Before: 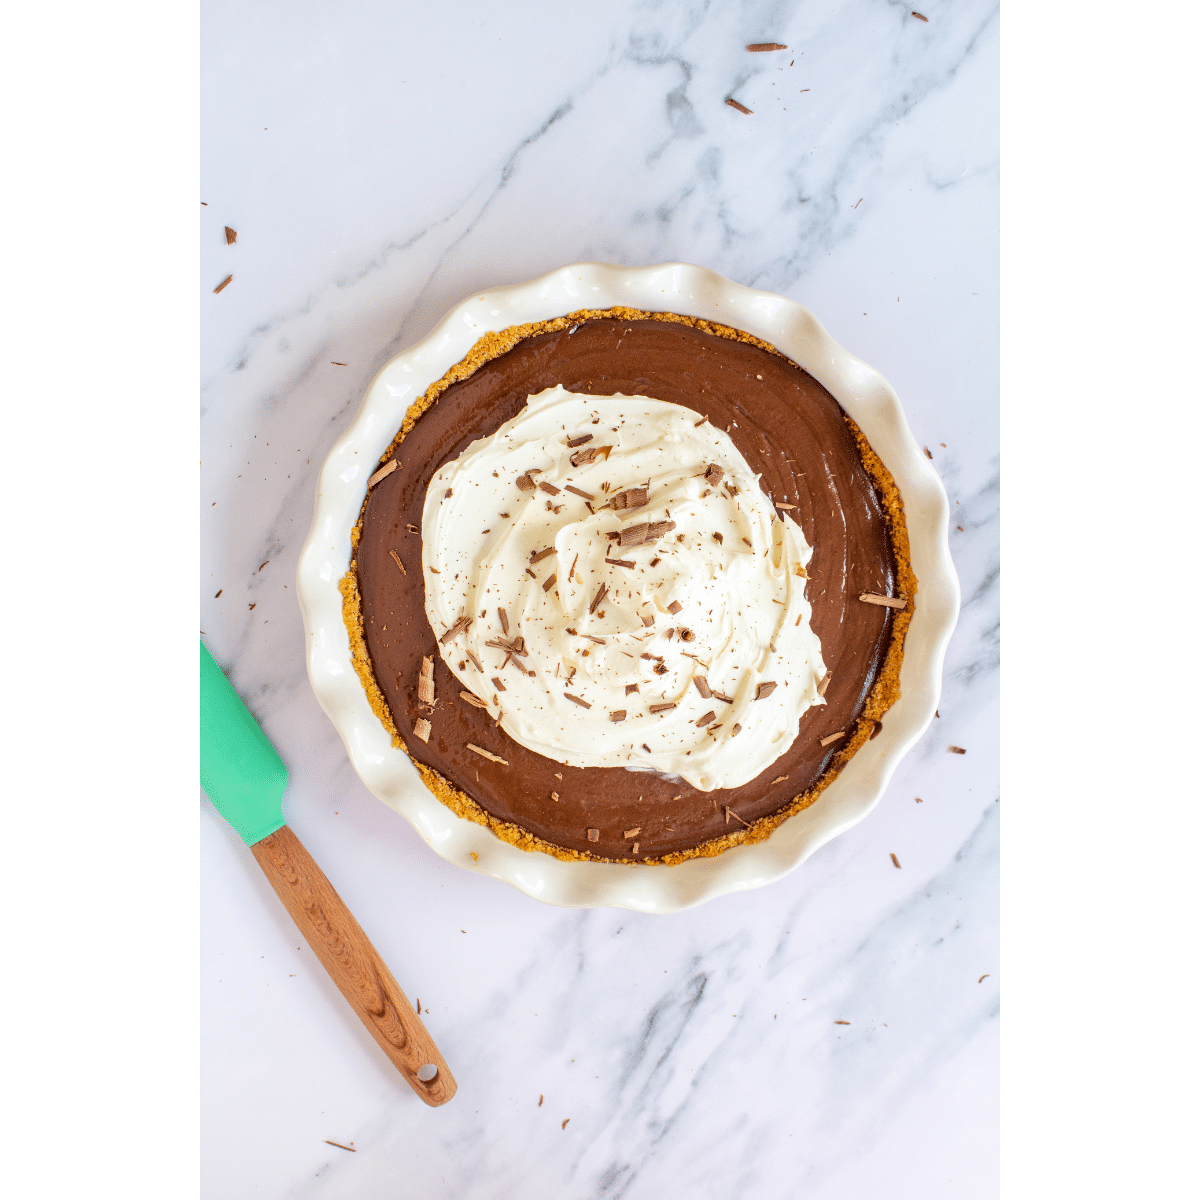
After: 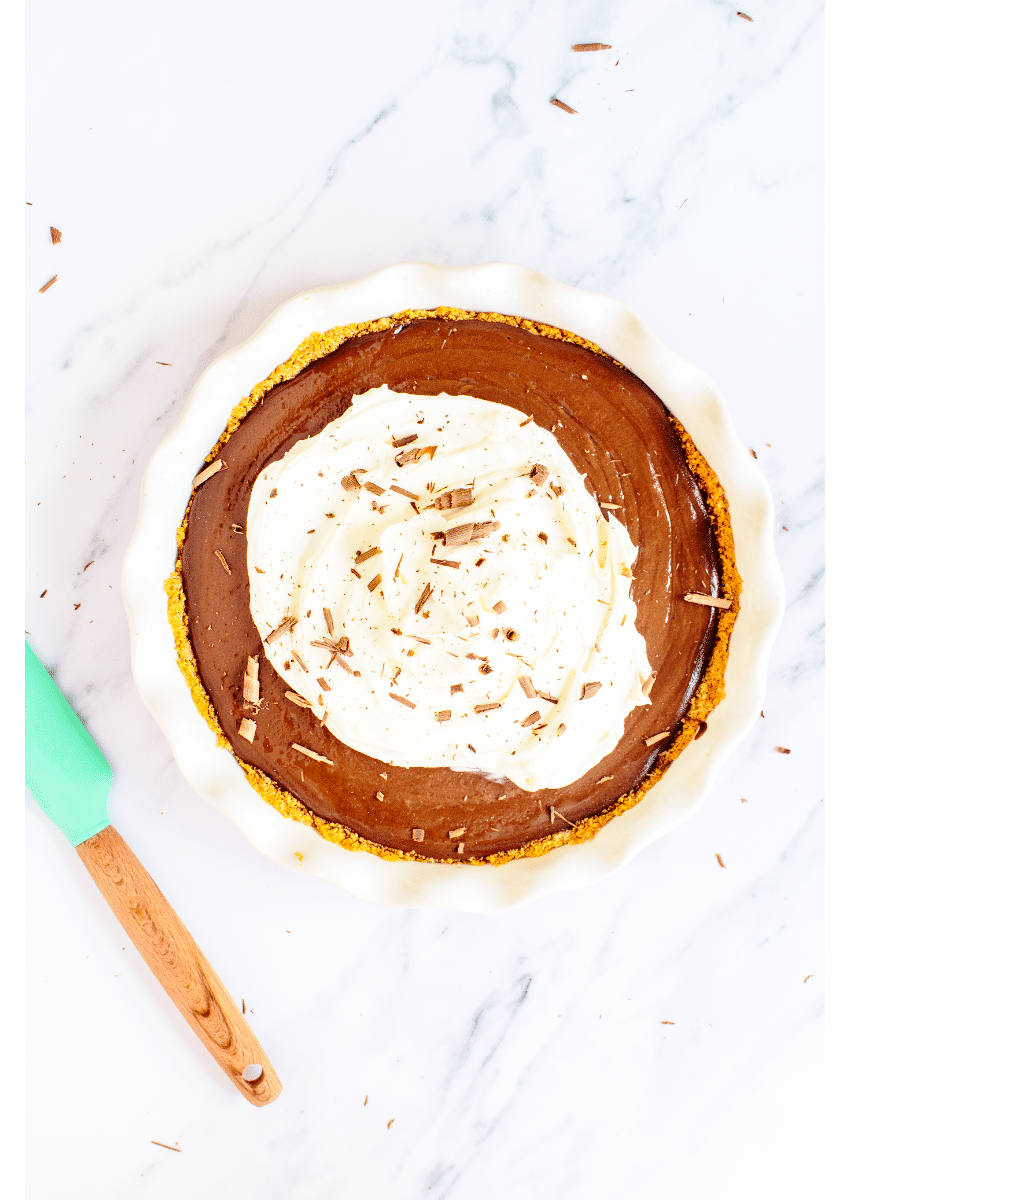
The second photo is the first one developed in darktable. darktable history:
contrast brightness saturation: contrast 0.084, saturation 0.017
base curve: curves: ch0 [(0, 0) (0.028, 0.03) (0.121, 0.232) (0.46, 0.748) (0.859, 0.968) (1, 1)], preserve colors none
crop and rotate: left 14.588%
